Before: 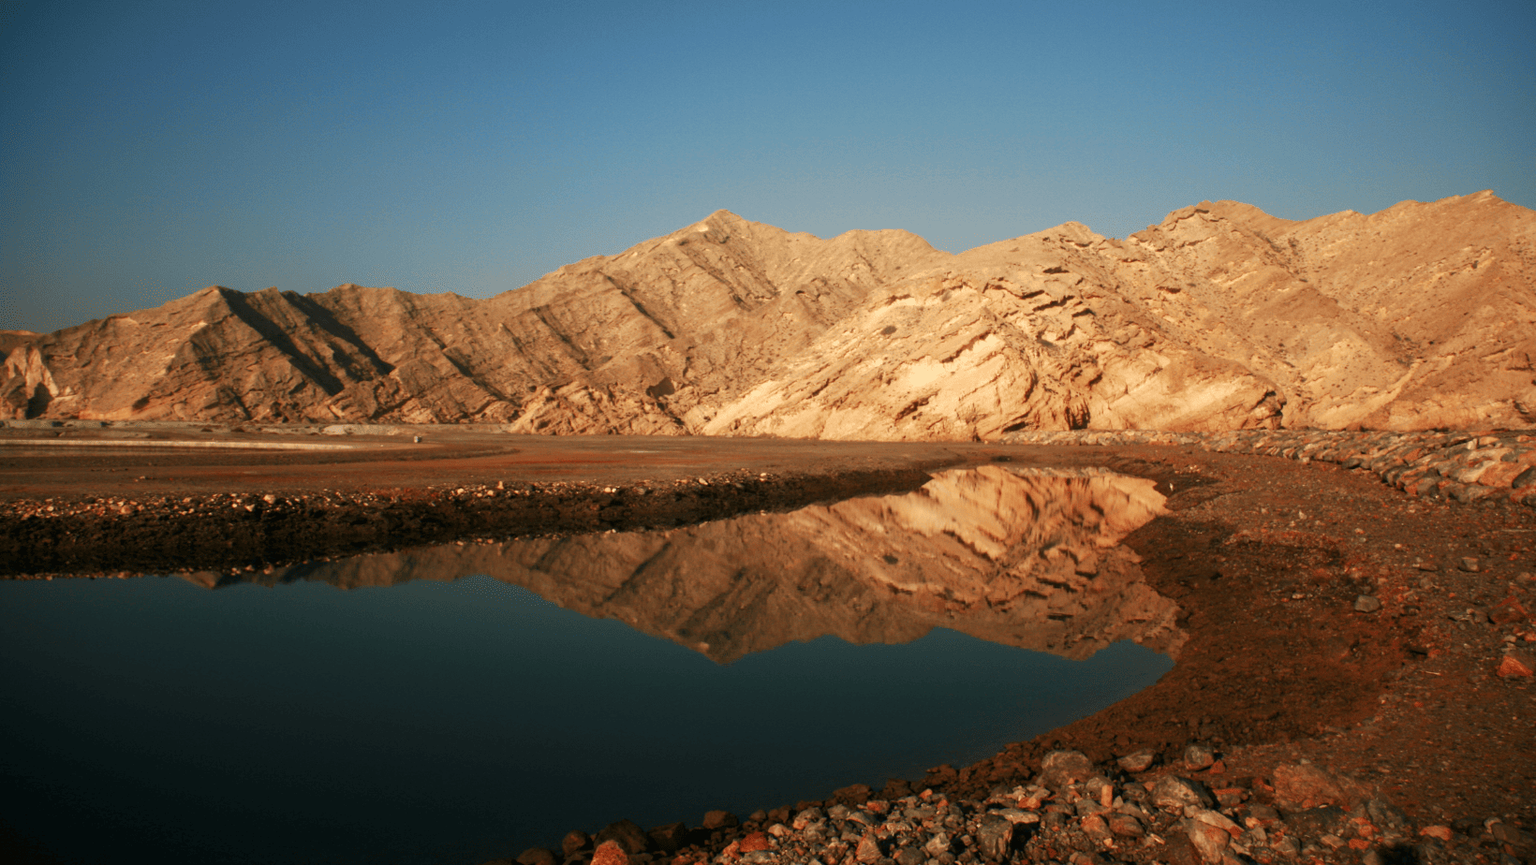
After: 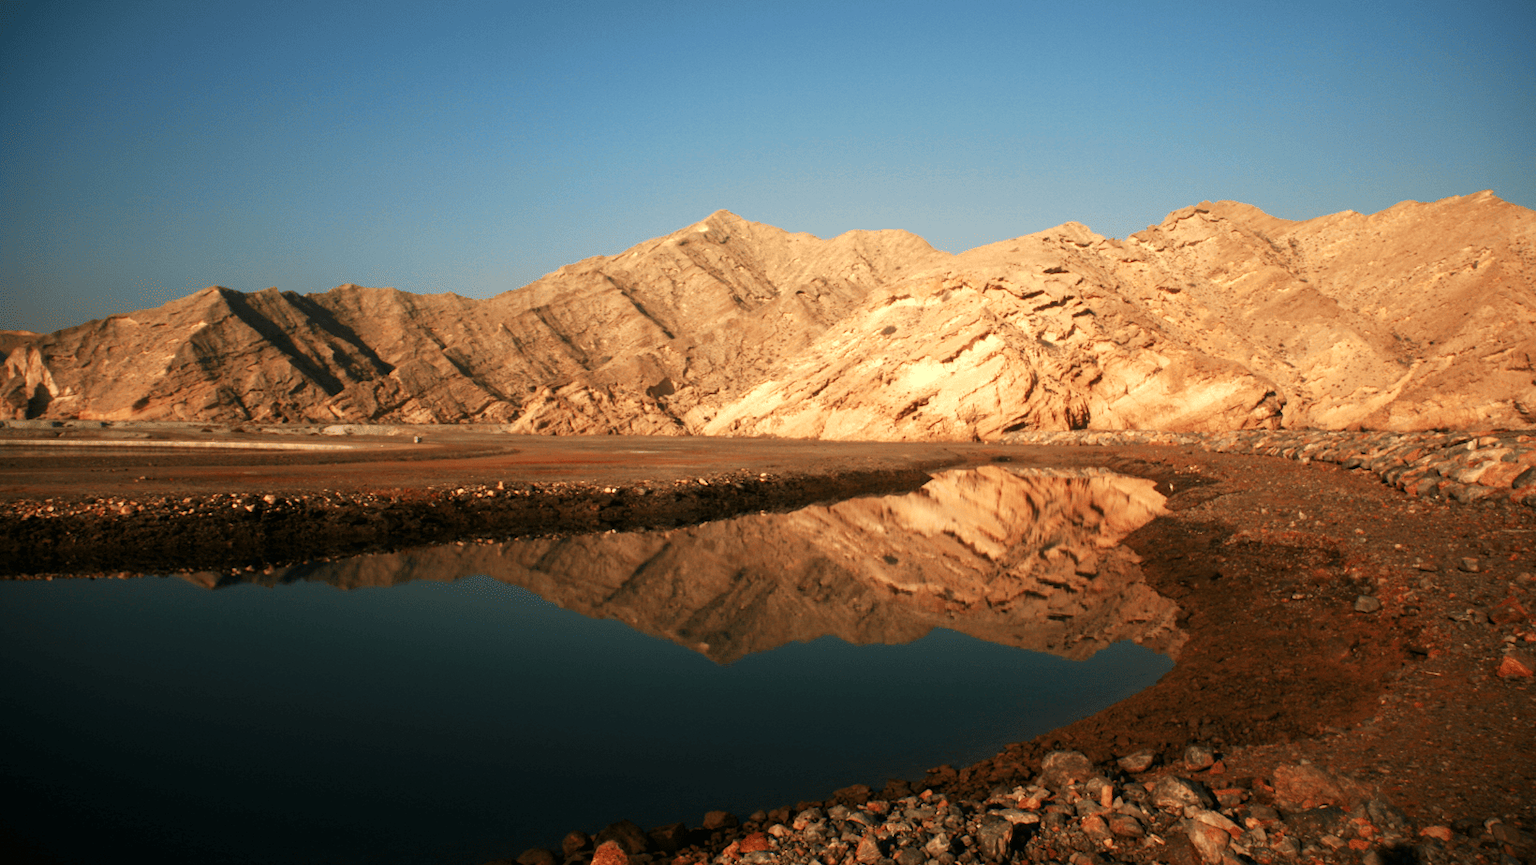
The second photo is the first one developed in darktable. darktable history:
tone equalizer: -8 EV -0.456 EV, -7 EV -0.415 EV, -6 EV -0.366 EV, -5 EV -0.187 EV, -3 EV 0.197 EV, -2 EV 0.306 EV, -1 EV 0.393 EV, +0 EV 0.427 EV, mask exposure compensation -0.492 EV
color balance rgb: perceptual saturation grading › global saturation 0.659%
exposure: black level correction 0.001, compensate highlight preservation false
